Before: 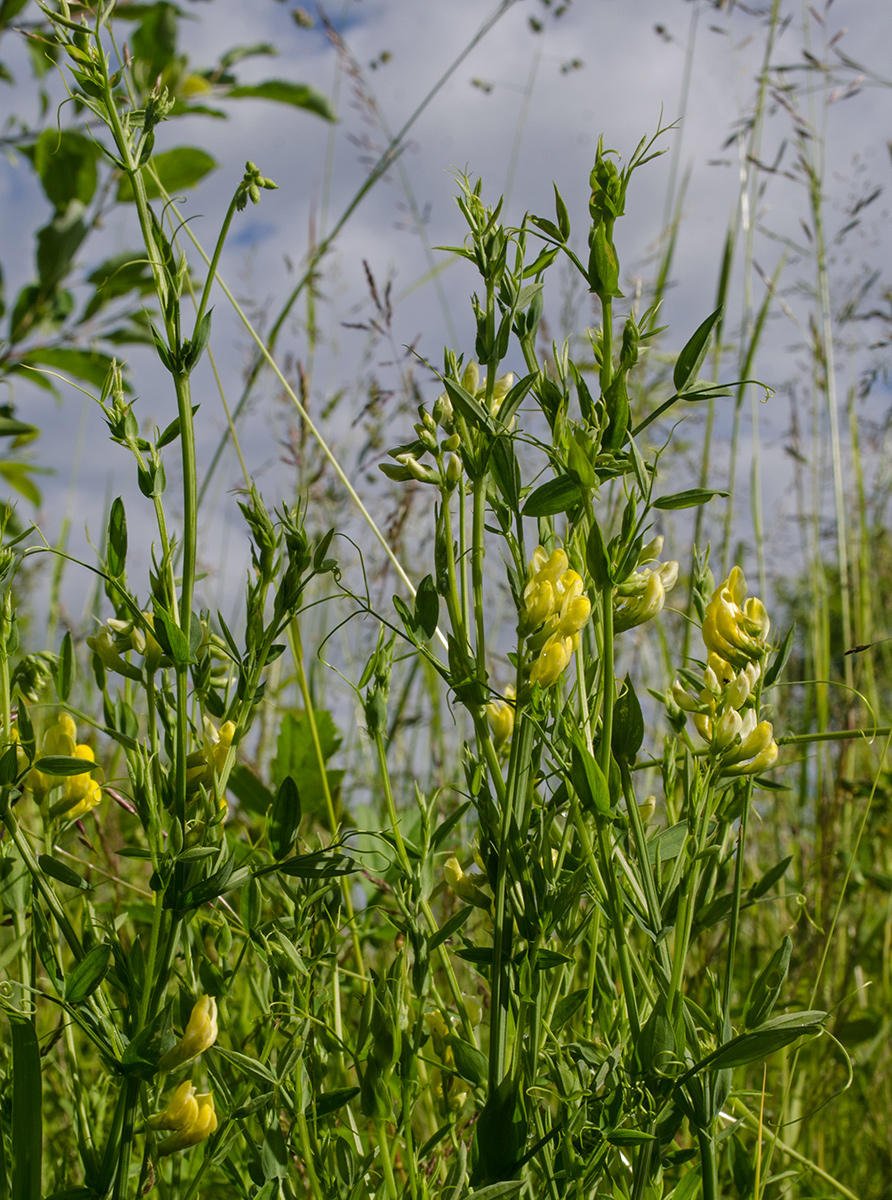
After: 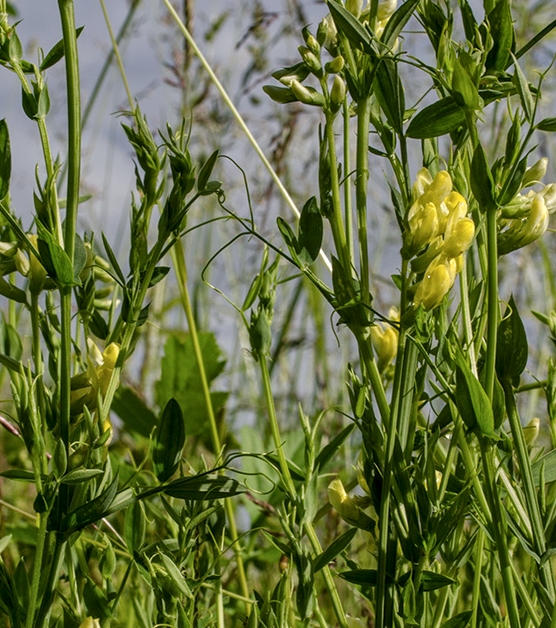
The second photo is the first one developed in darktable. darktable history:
local contrast: detail 130%
crop: left 13.087%, top 31.526%, right 24.5%, bottom 16.068%
contrast brightness saturation: saturation -0.047
